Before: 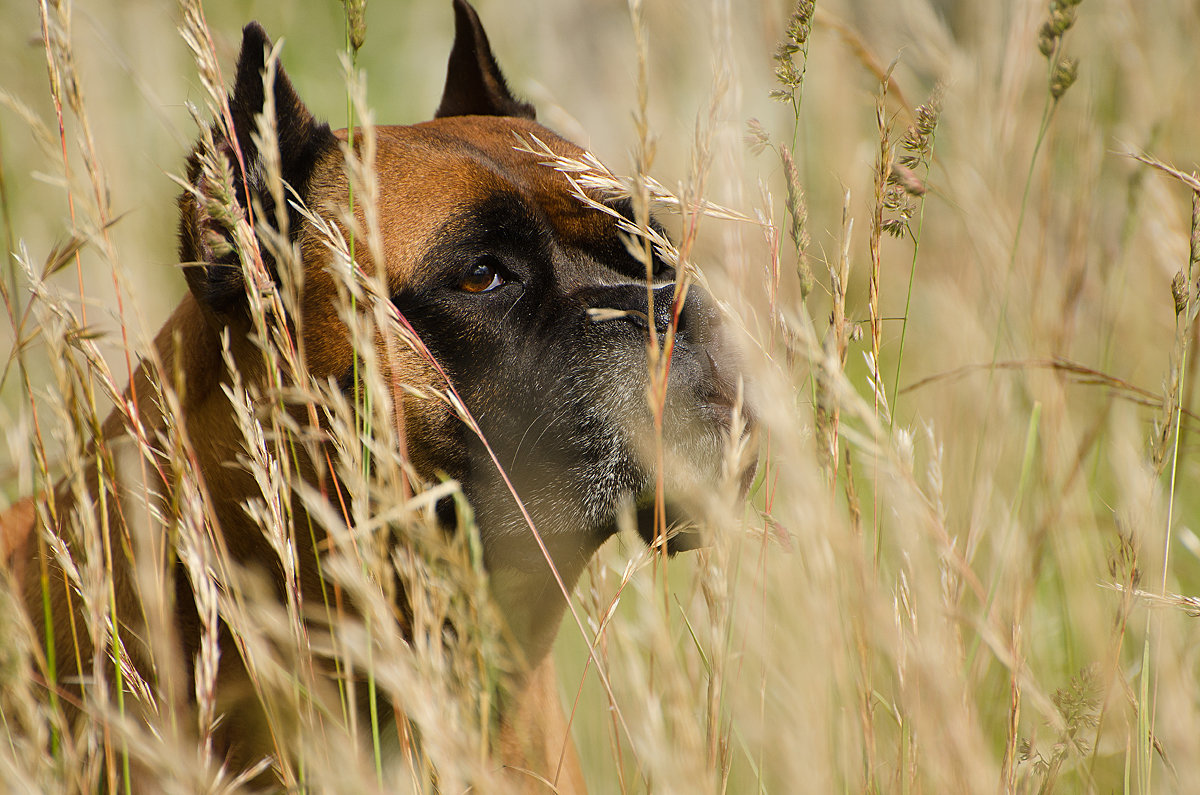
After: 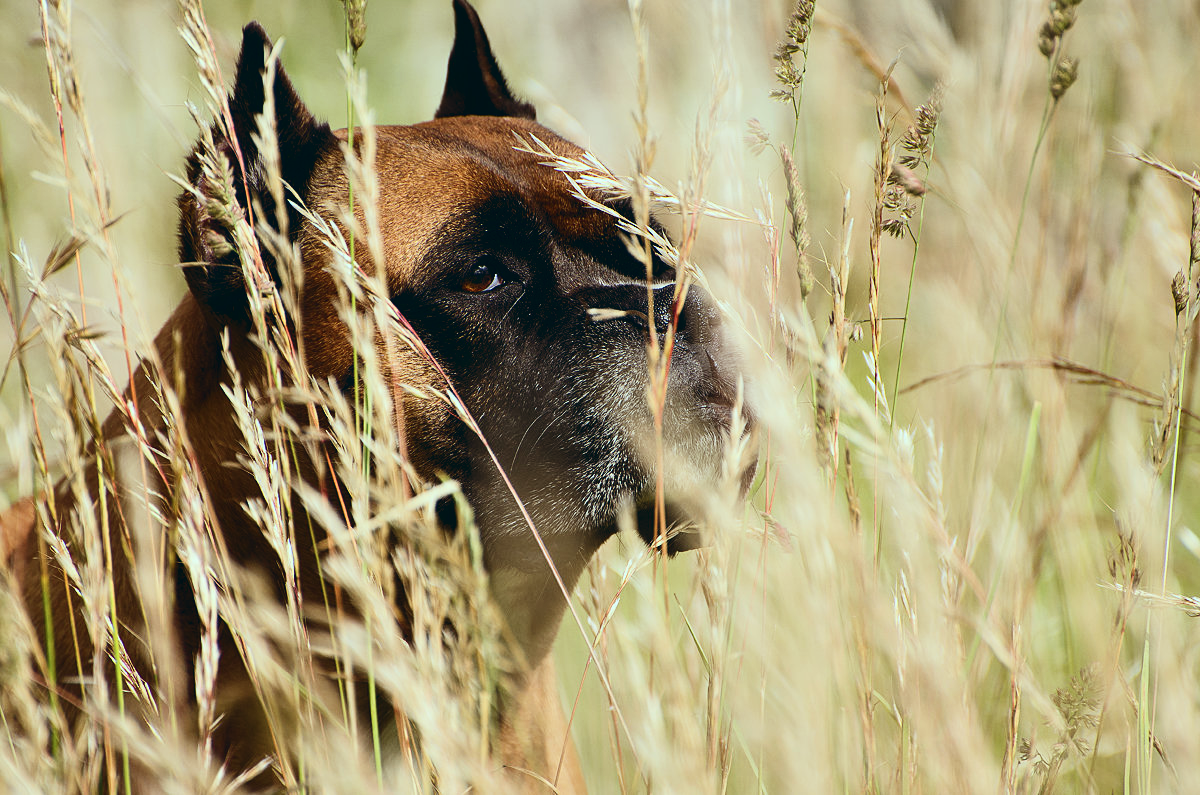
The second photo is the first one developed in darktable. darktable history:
exposure: compensate highlight preservation false
contrast brightness saturation: contrast 0.28
color balance: lift [1.003, 0.993, 1.001, 1.007], gamma [1.018, 1.072, 0.959, 0.928], gain [0.974, 0.873, 1.031, 1.127]
